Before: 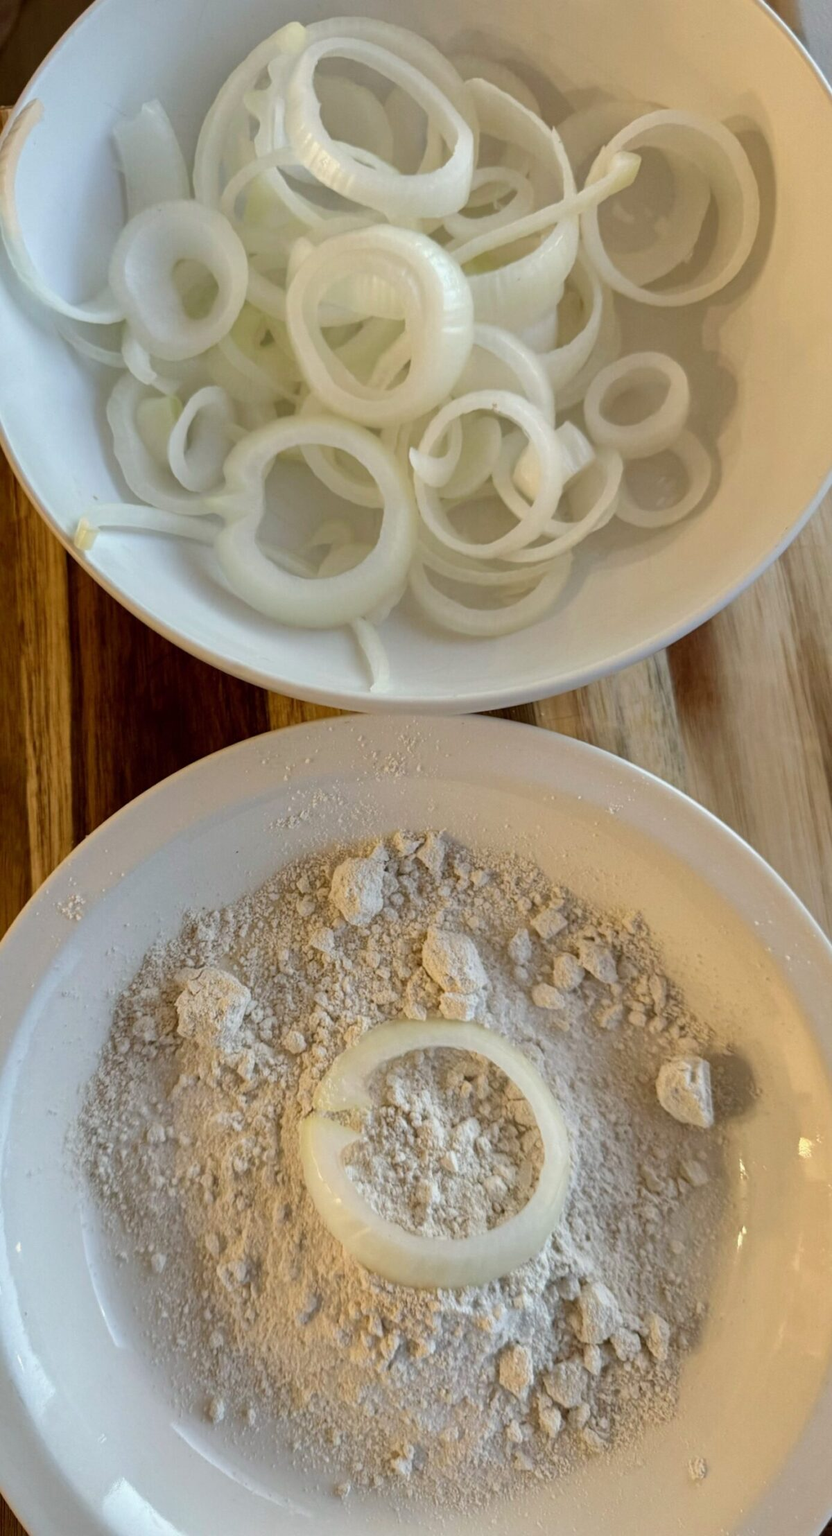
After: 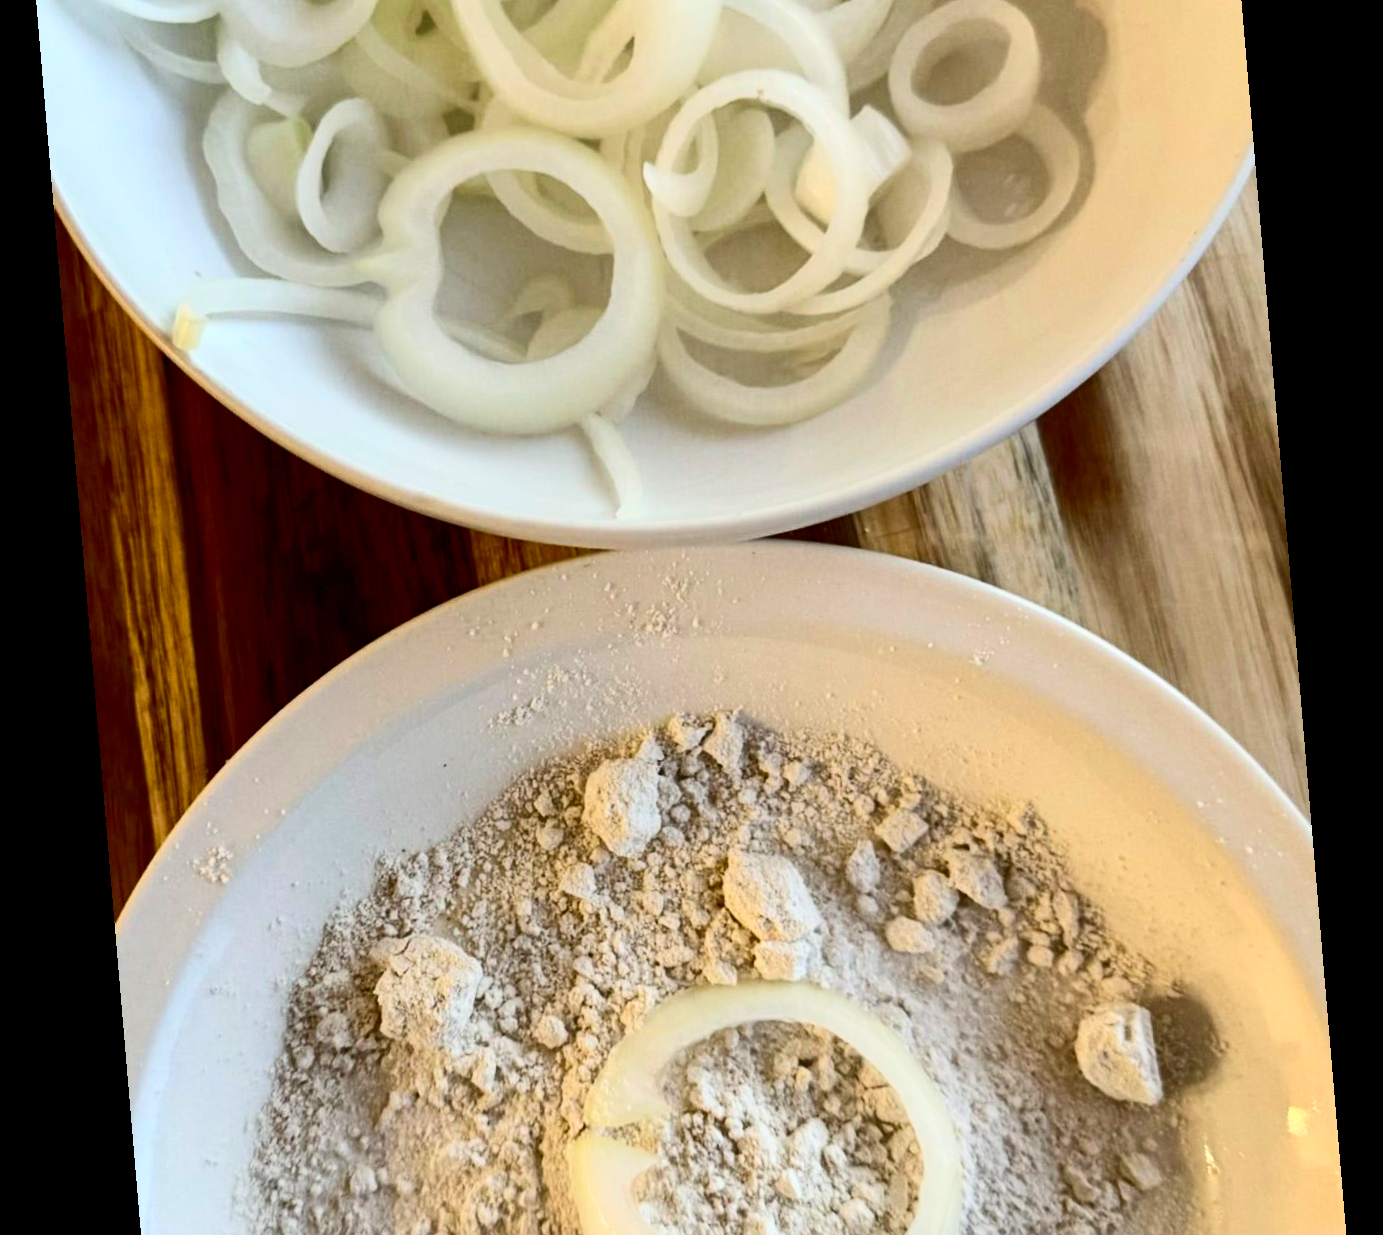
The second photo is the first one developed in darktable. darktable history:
contrast brightness saturation: contrast 0.4, brightness 0.05, saturation 0.25
crop and rotate: top 23.043%, bottom 23.437%
rotate and perspective: rotation -4.86°, automatic cropping off
